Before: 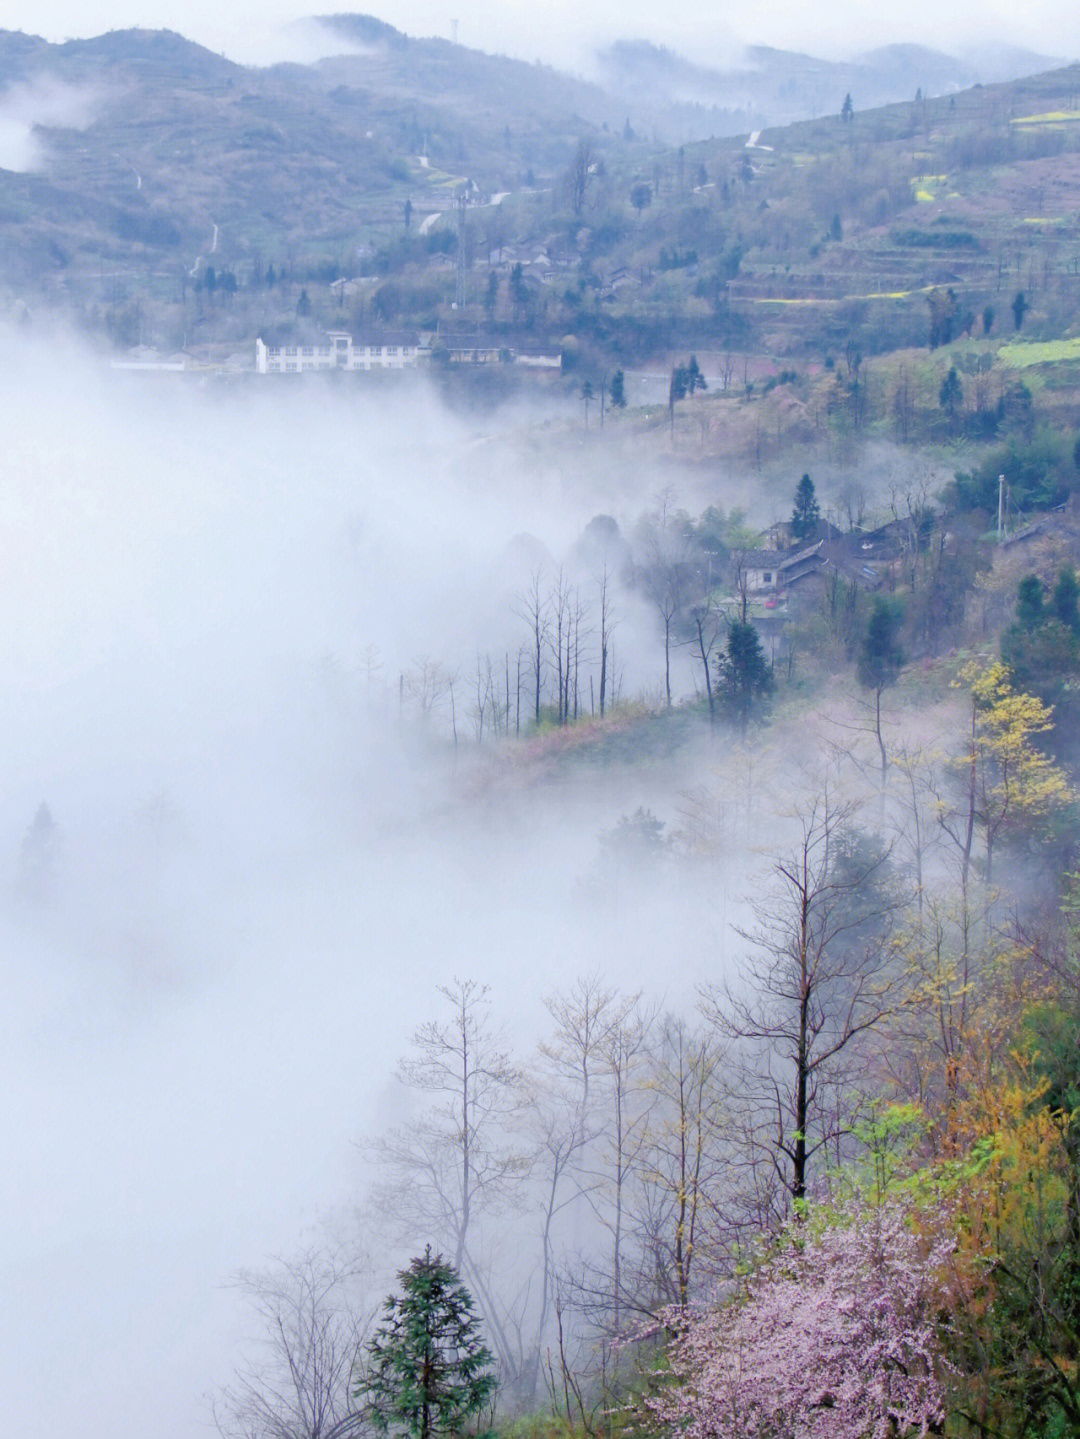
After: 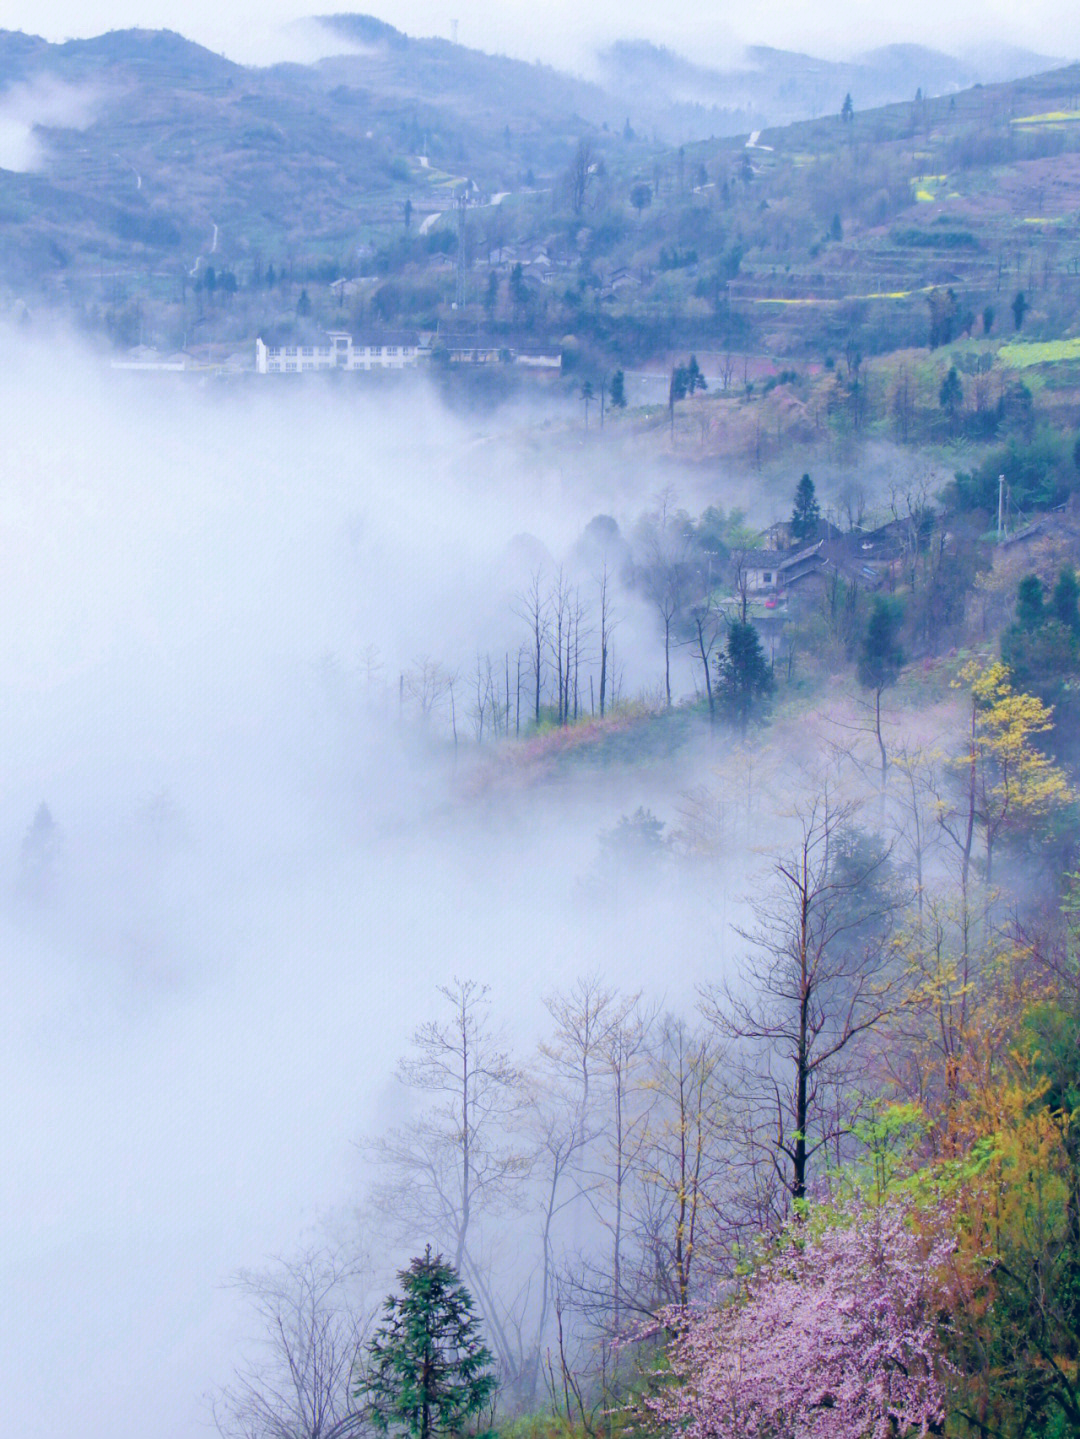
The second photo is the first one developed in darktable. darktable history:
color balance rgb: global offset › luminance 0.393%, global offset › chroma 0.215%, global offset › hue 255.07°, perceptual saturation grading › global saturation 0.105%
velvia: strength 37.05%
